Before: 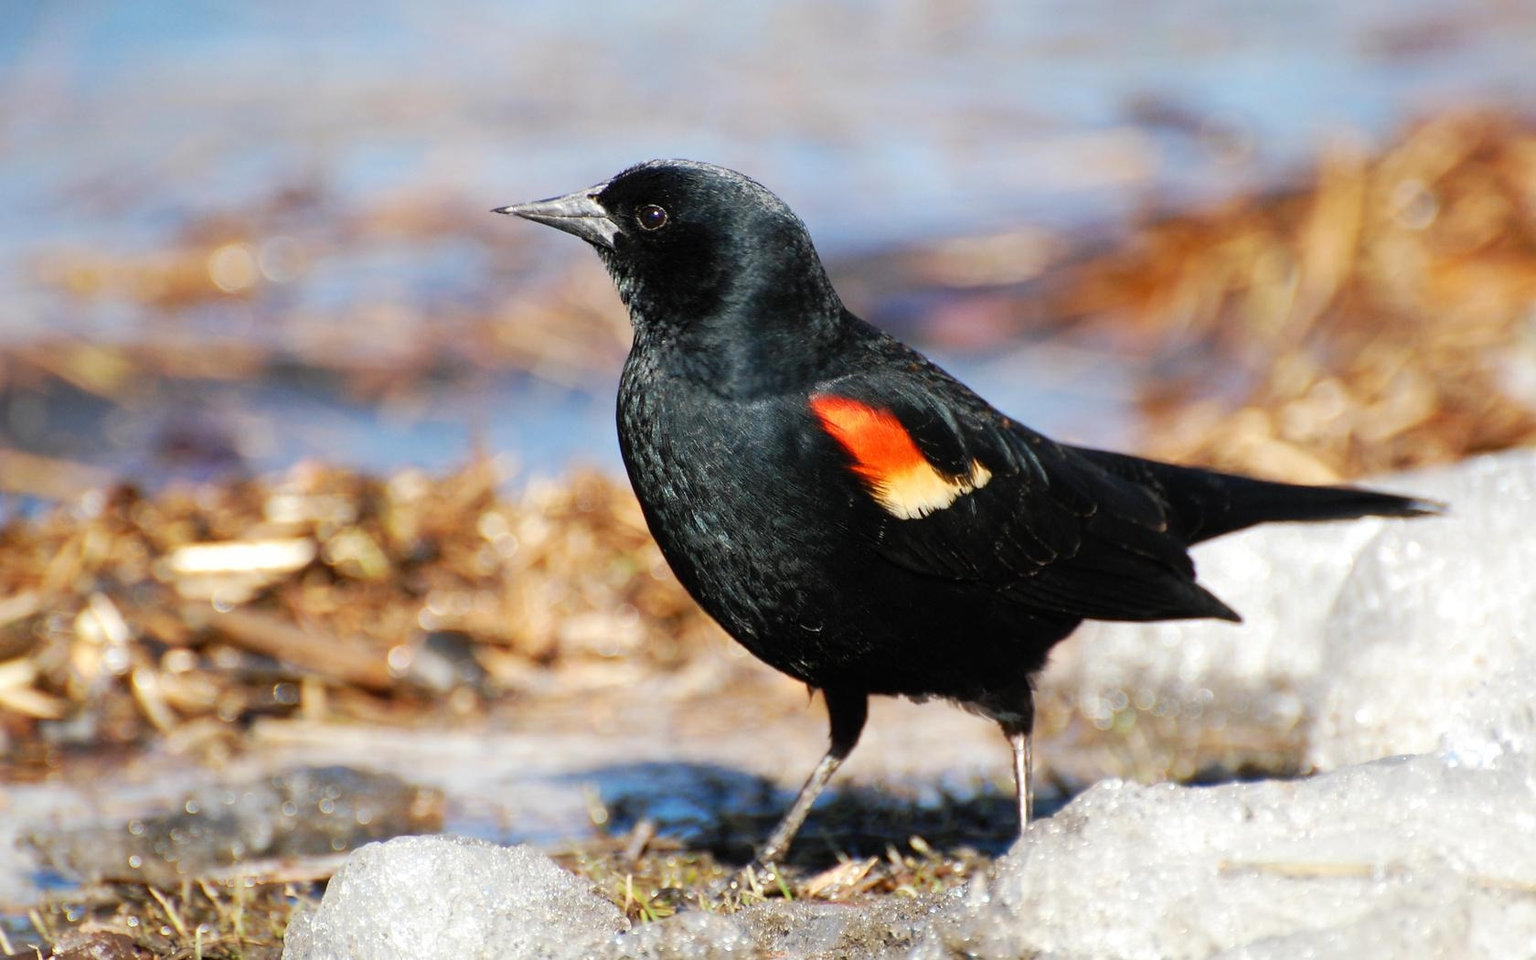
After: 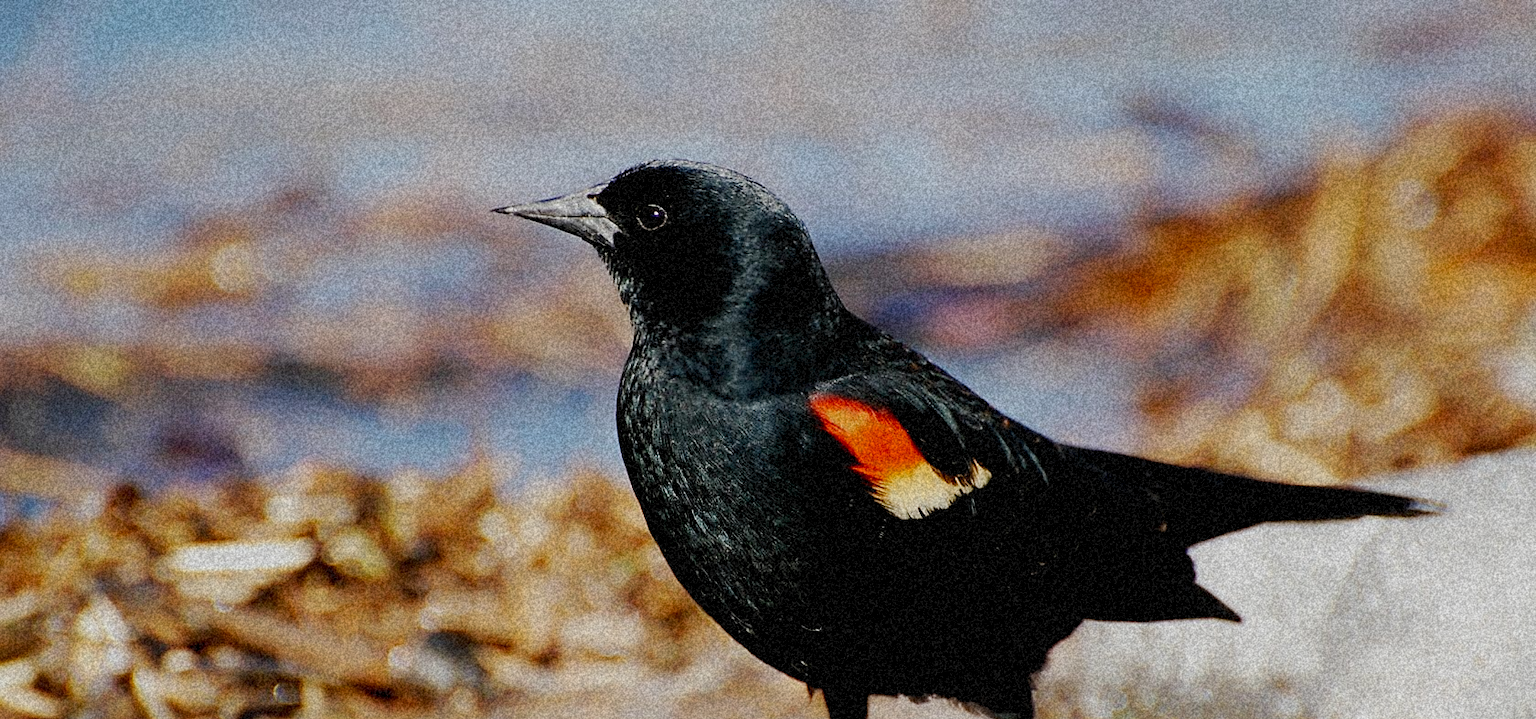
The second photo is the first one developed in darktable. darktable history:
crop: bottom 24.988%
exposure: exposure 0.081 EV, compensate highlight preservation false
grain: coarseness 46.9 ISO, strength 50.21%, mid-tones bias 0%
sharpen: on, module defaults
filmic rgb: middle gray luminance 29%, black relative exposure -10.3 EV, white relative exposure 5.5 EV, threshold 6 EV, target black luminance 0%, hardness 3.95, latitude 2.04%, contrast 1.132, highlights saturation mix 5%, shadows ↔ highlights balance 15.11%, add noise in highlights 0, preserve chrominance no, color science v3 (2019), use custom middle-gray values true, iterations of high-quality reconstruction 0, contrast in highlights soft, enable highlight reconstruction true
